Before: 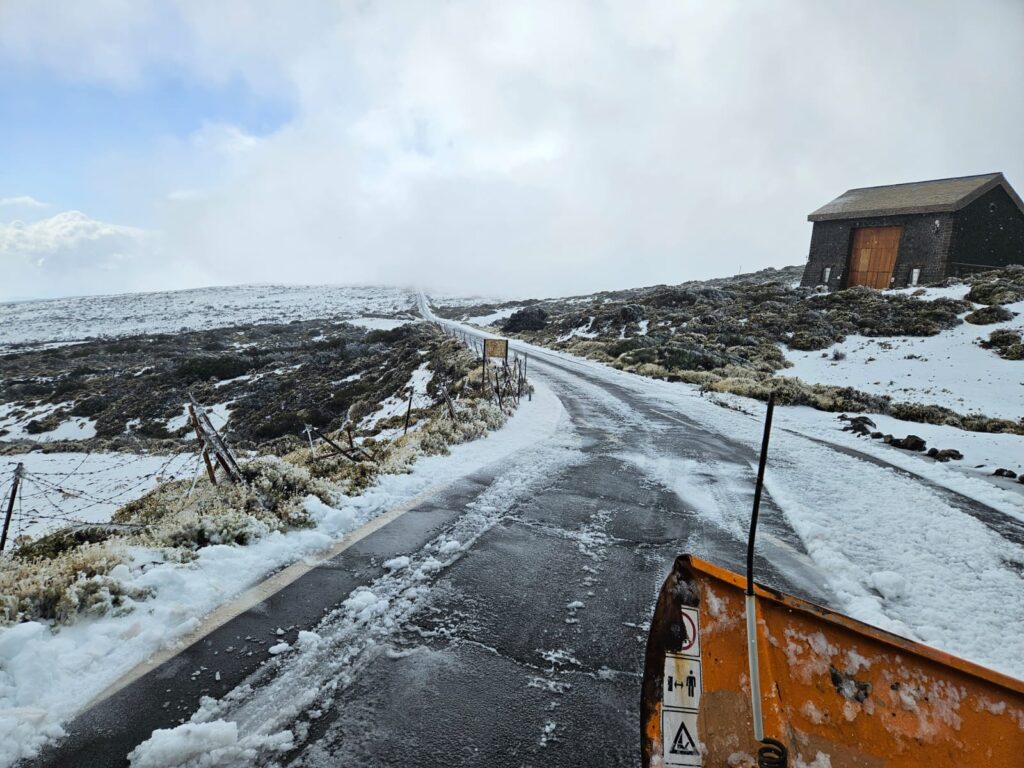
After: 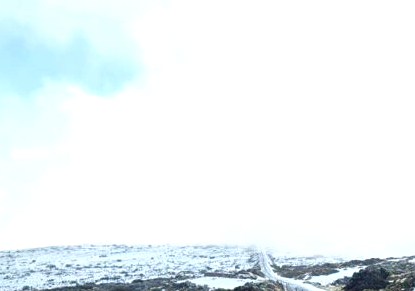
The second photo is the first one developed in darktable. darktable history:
color balance rgb: linear chroma grading › shadows -2.2%, linear chroma grading › highlights -15%, linear chroma grading › global chroma -10%, linear chroma grading › mid-tones -10%, perceptual saturation grading › global saturation 45%, perceptual saturation grading › highlights -50%, perceptual saturation grading › shadows 30%, perceptual brilliance grading › global brilliance 18%, global vibrance 45%
crop: left 15.452%, top 5.459%, right 43.956%, bottom 56.62%
